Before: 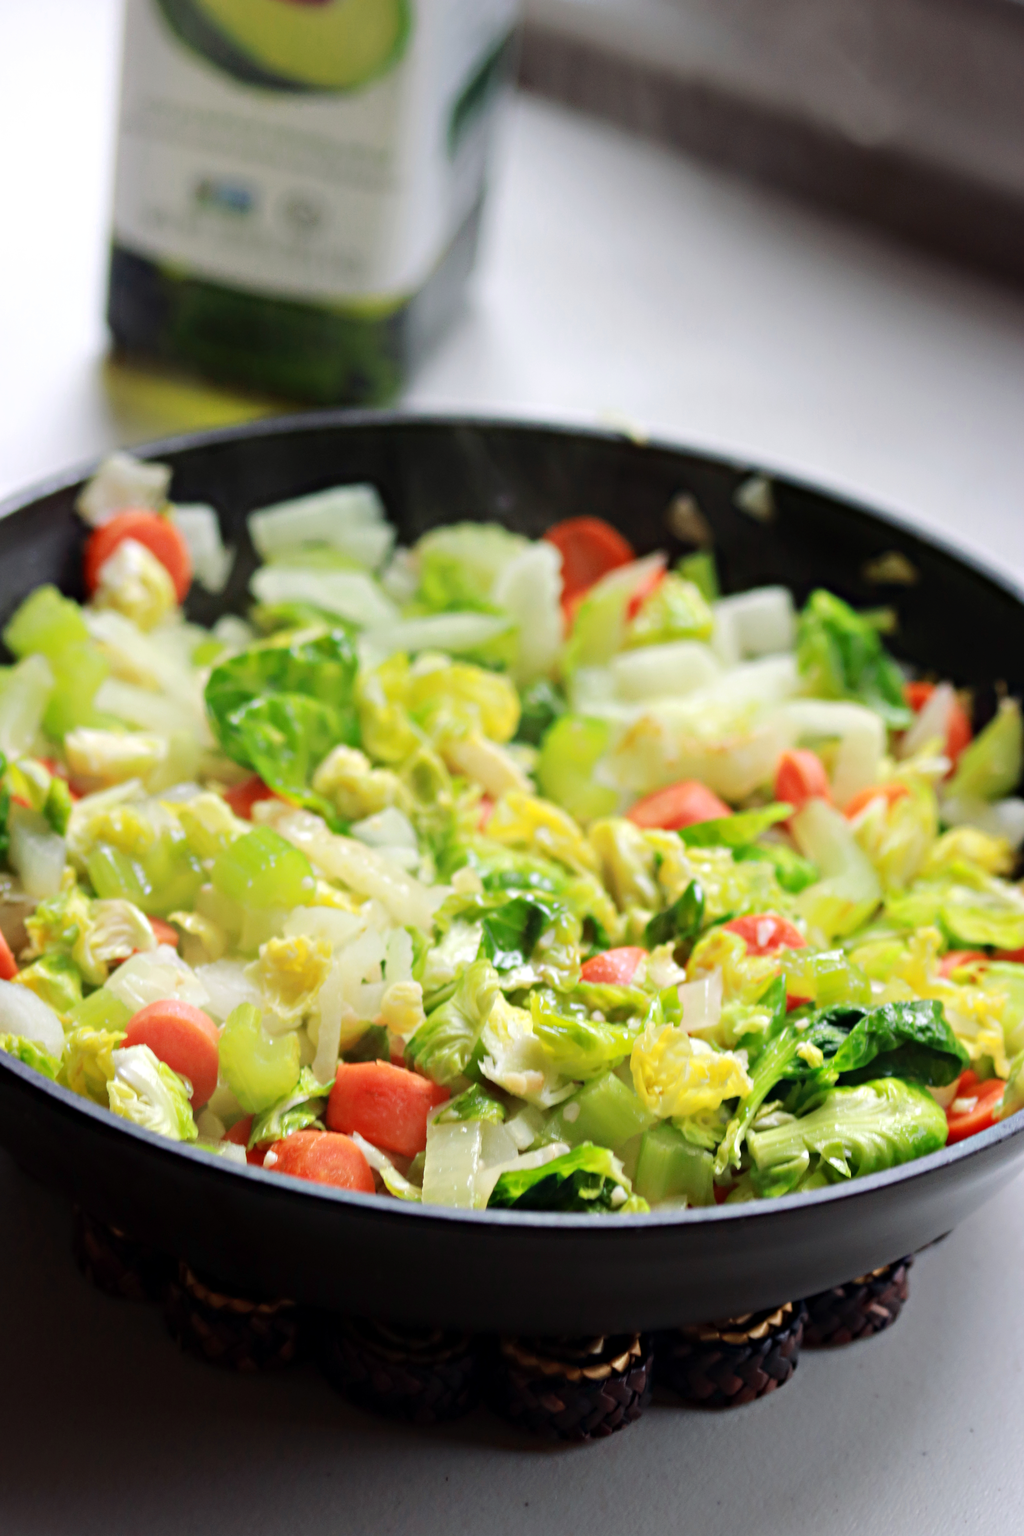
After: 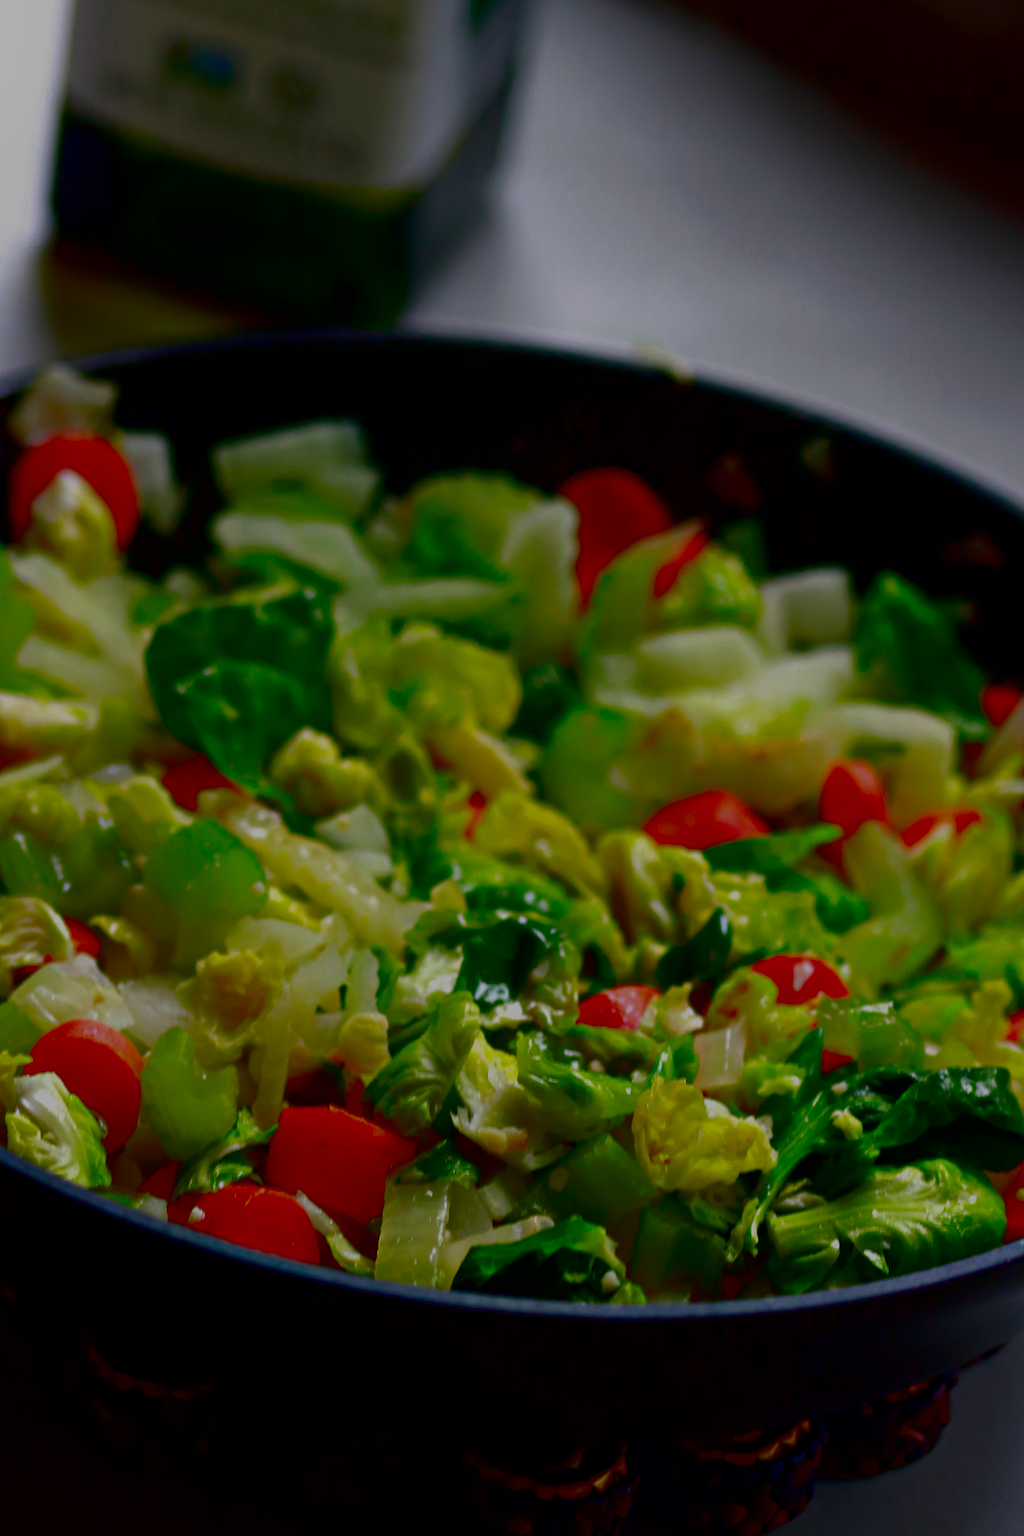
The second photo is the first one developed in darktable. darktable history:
contrast brightness saturation: brightness -0.986, saturation 0.985
crop and rotate: angle -2.99°, left 5.267%, top 5.231%, right 4.637%, bottom 4.723%
haze removal: strength -0.094, compatibility mode true, adaptive false
tone equalizer: -8 EV -0.383 EV, -7 EV -0.369 EV, -6 EV -0.359 EV, -5 EV -0.22 EV, -3 EV 0.25 EV, -2 EV 0.336 EV, -1 EV 0.396 EV, +0 EV 0.401 EV, mask exposure compensation -0.492 EV
exposure: black level correction 0, exposure -0.836 EV, compensate exposure bias true, compensate highlight preservation false
